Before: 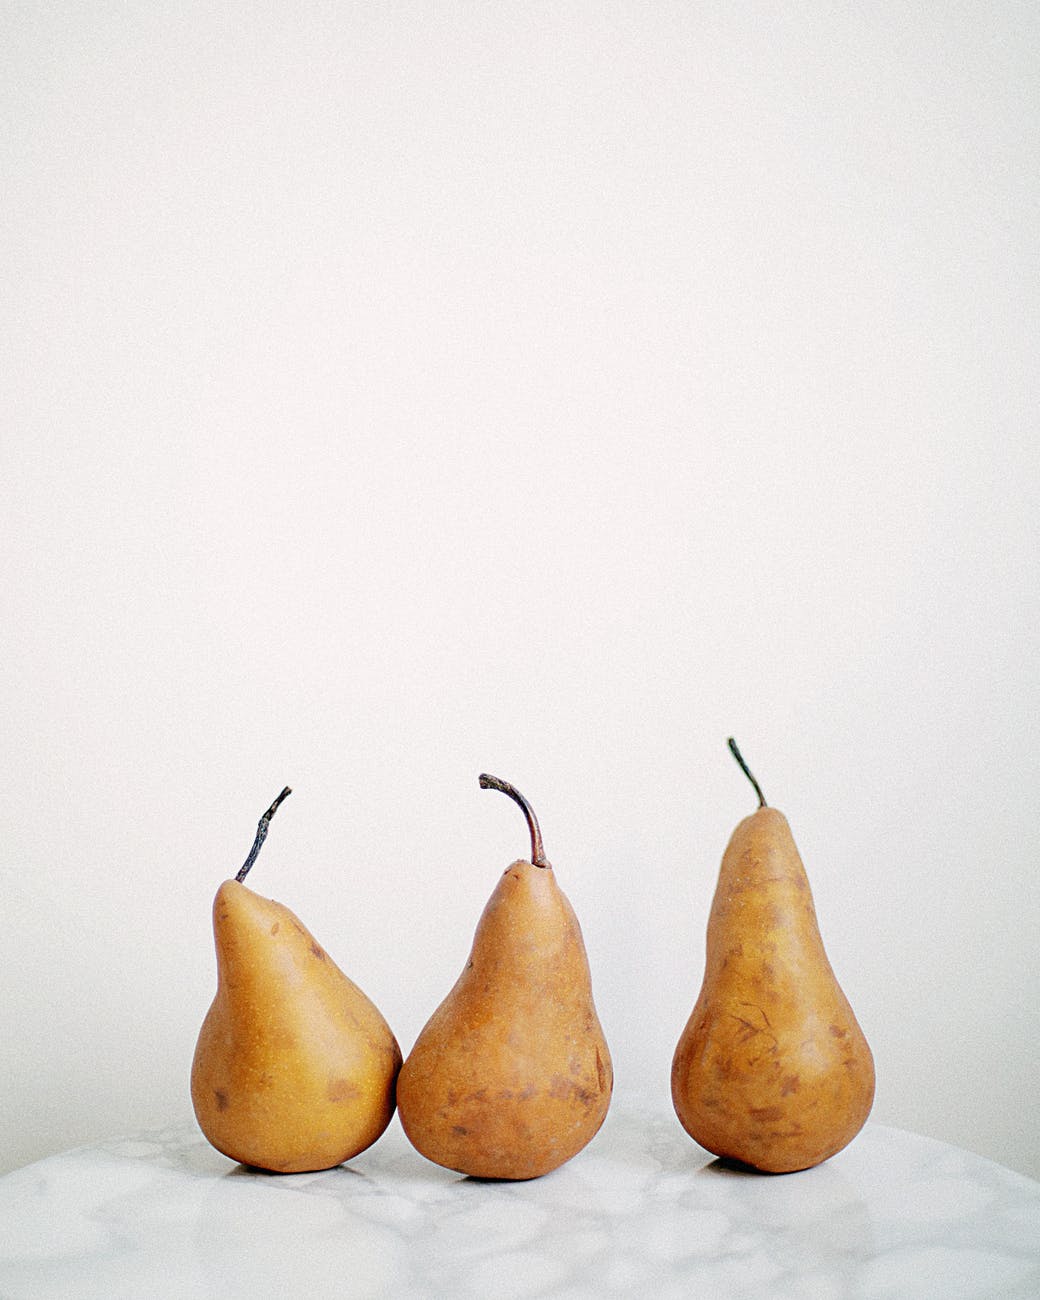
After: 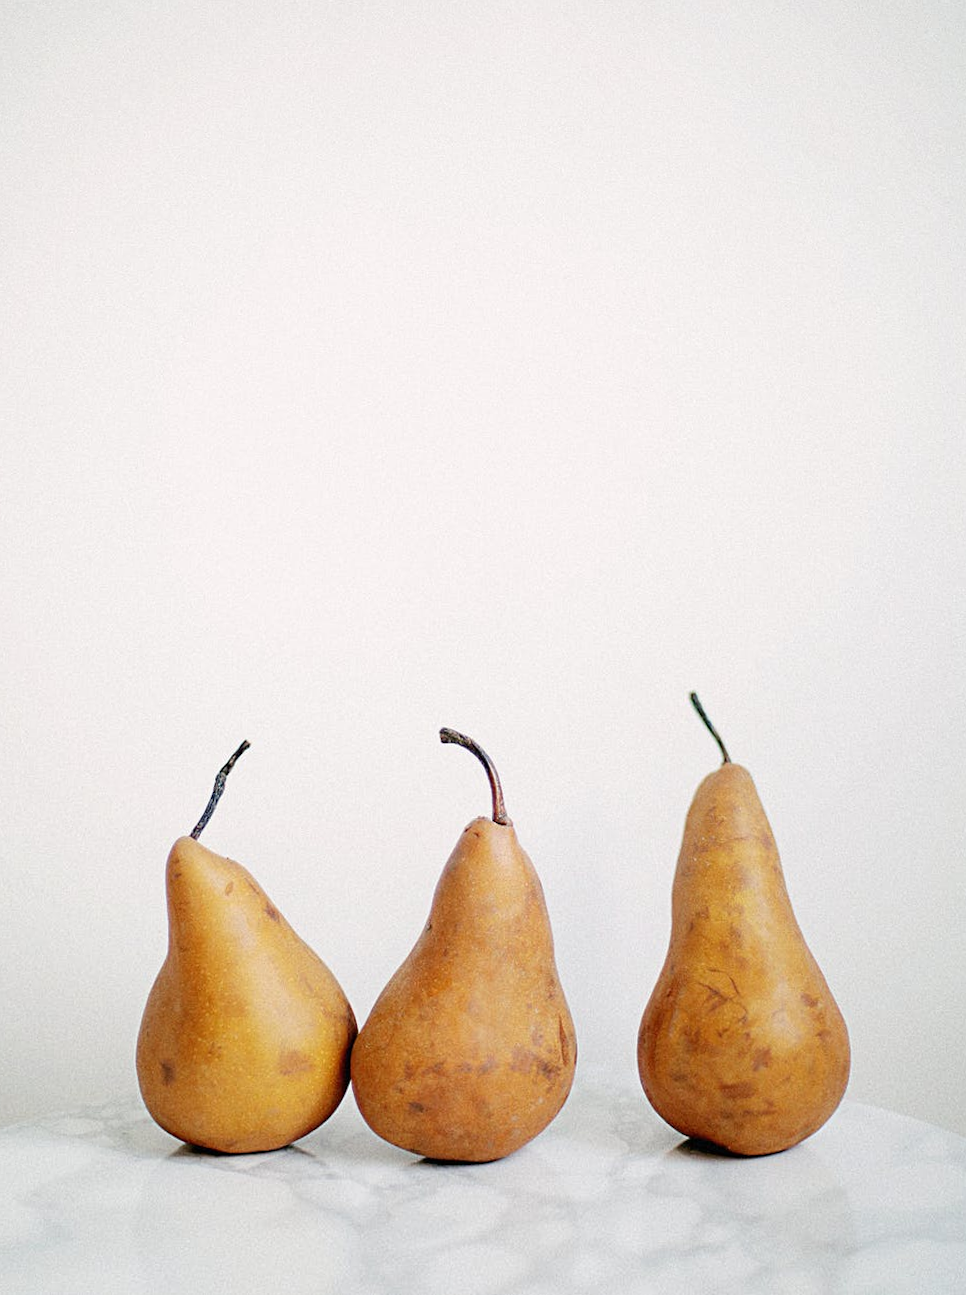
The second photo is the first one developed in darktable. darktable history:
rotate and perspective: rotation 0.215°, lens shift (vertical) -0.139, crop left 0.069, crop right 0.939, crop top 0.002, crop bottom 0.996
